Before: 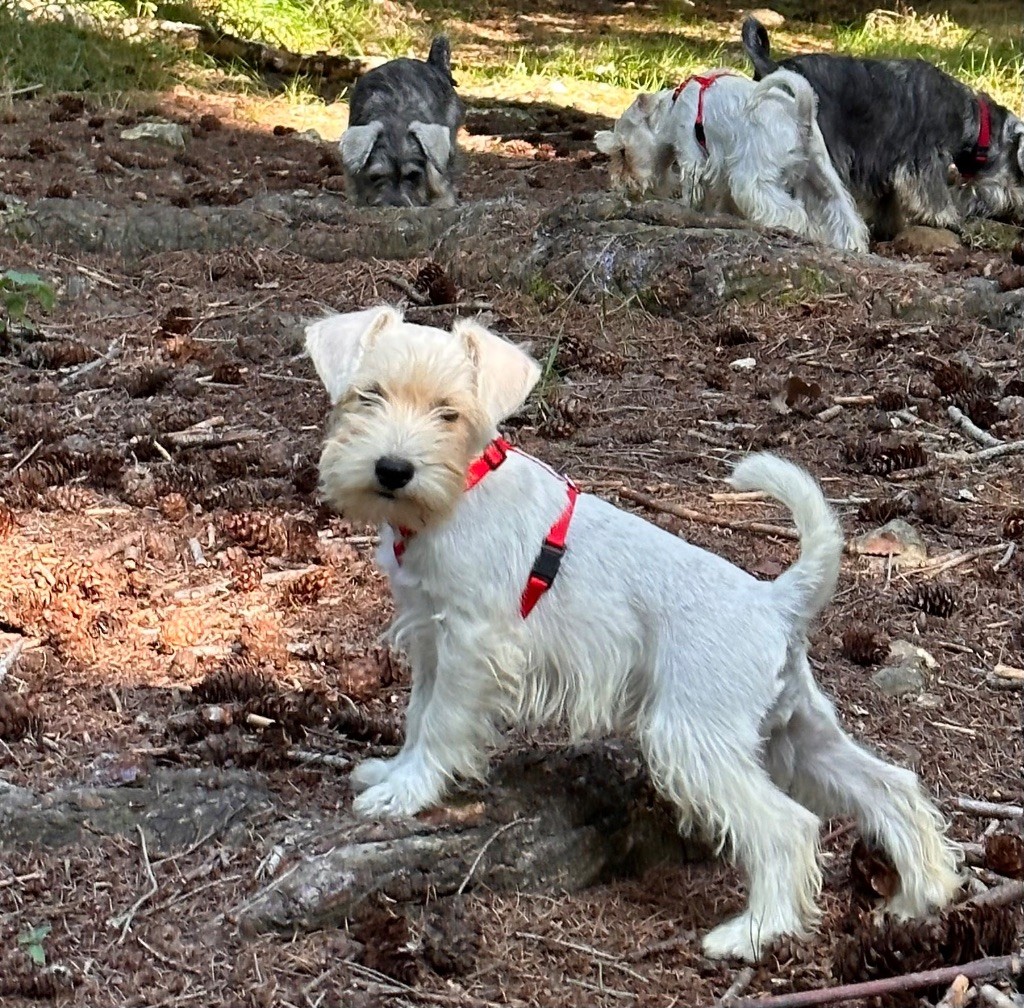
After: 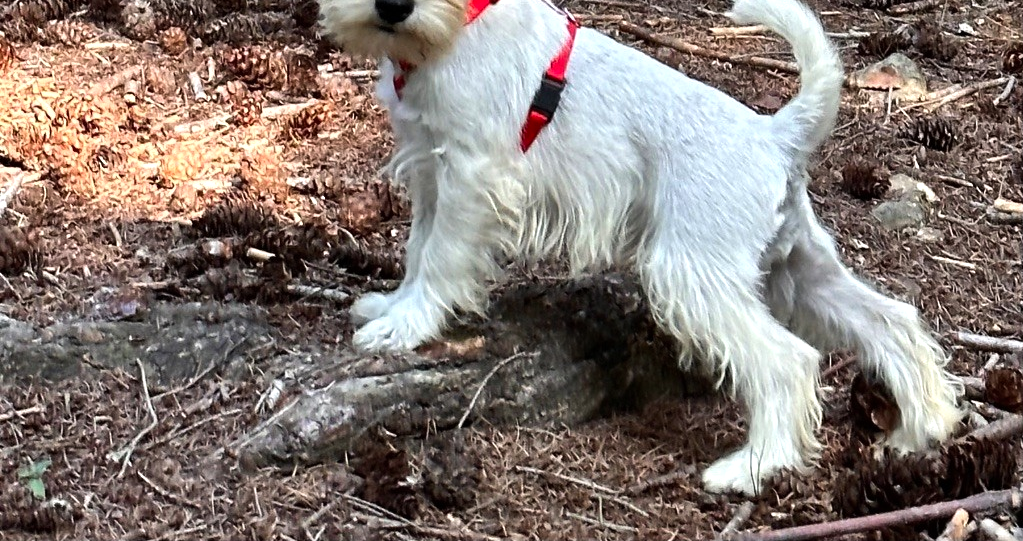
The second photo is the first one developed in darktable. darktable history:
crop and rotate: top 46.237%
tone equalizer: -8 EV -0.417 EV, -7 EV -0.389 EV, -6 EV -0.333 EV, -5 EV -0.222 EV, -3 EV 0.222 EV, -2 EV 0.333 EV, -1 EV 0.389 EV, +0 EV 0.417 EV, edges refinement/feathering 500, mask exposure compensation -1.57 EV, preserve details no
shadows and highlights: shadows 32.83, highlights -47.7, soften with gaussian
